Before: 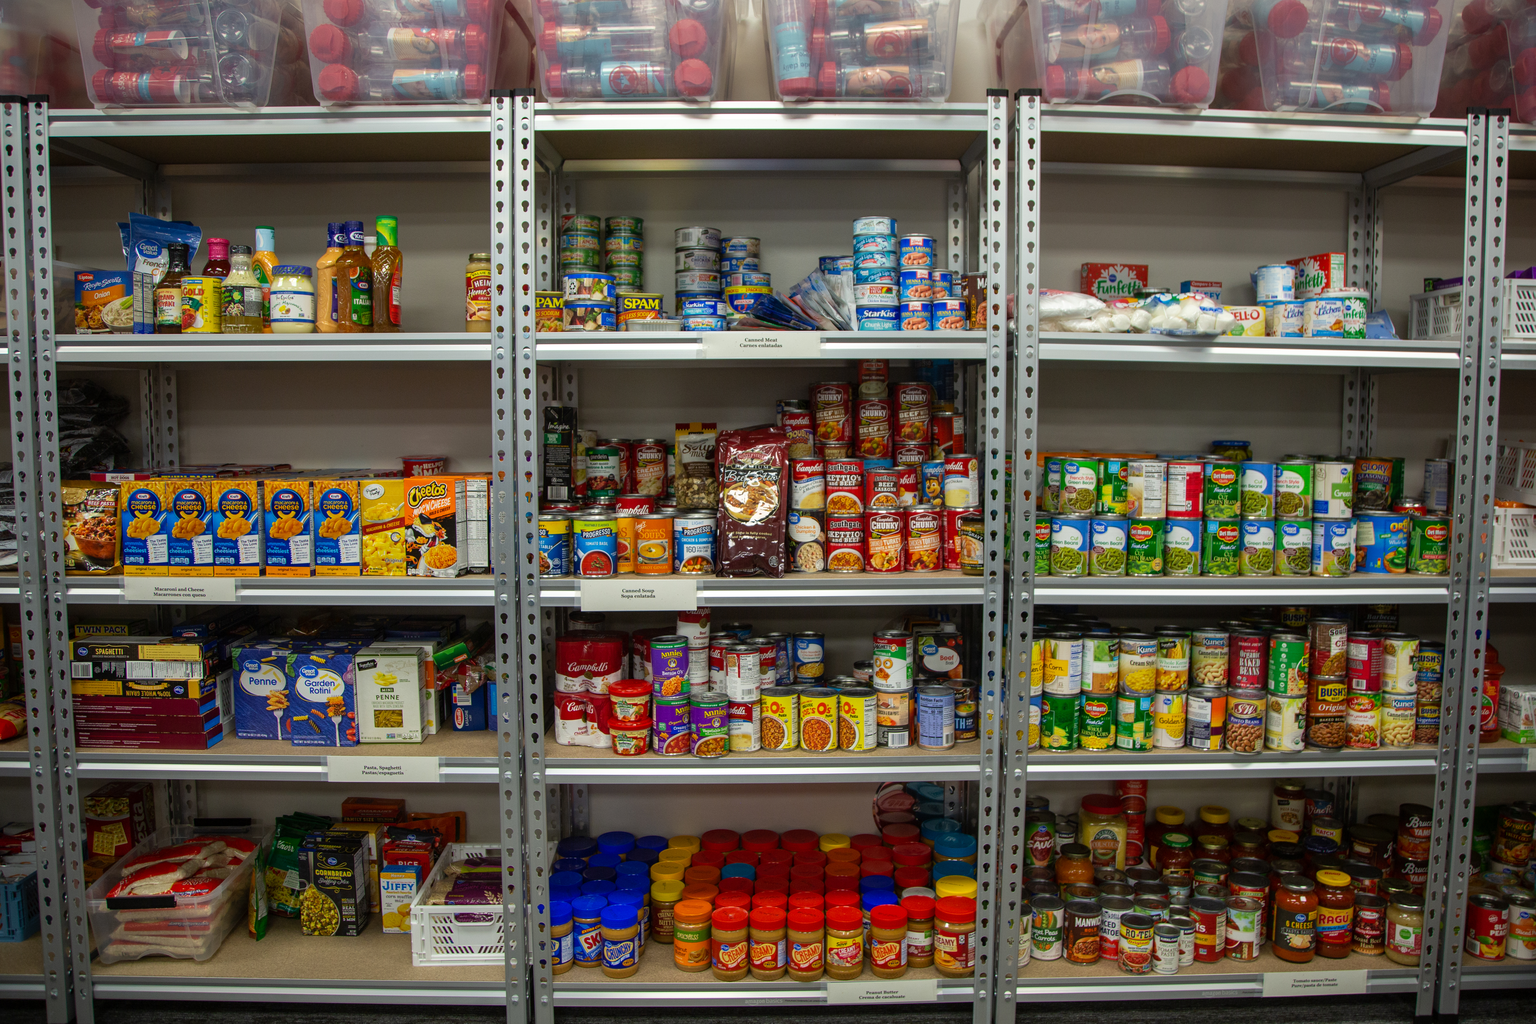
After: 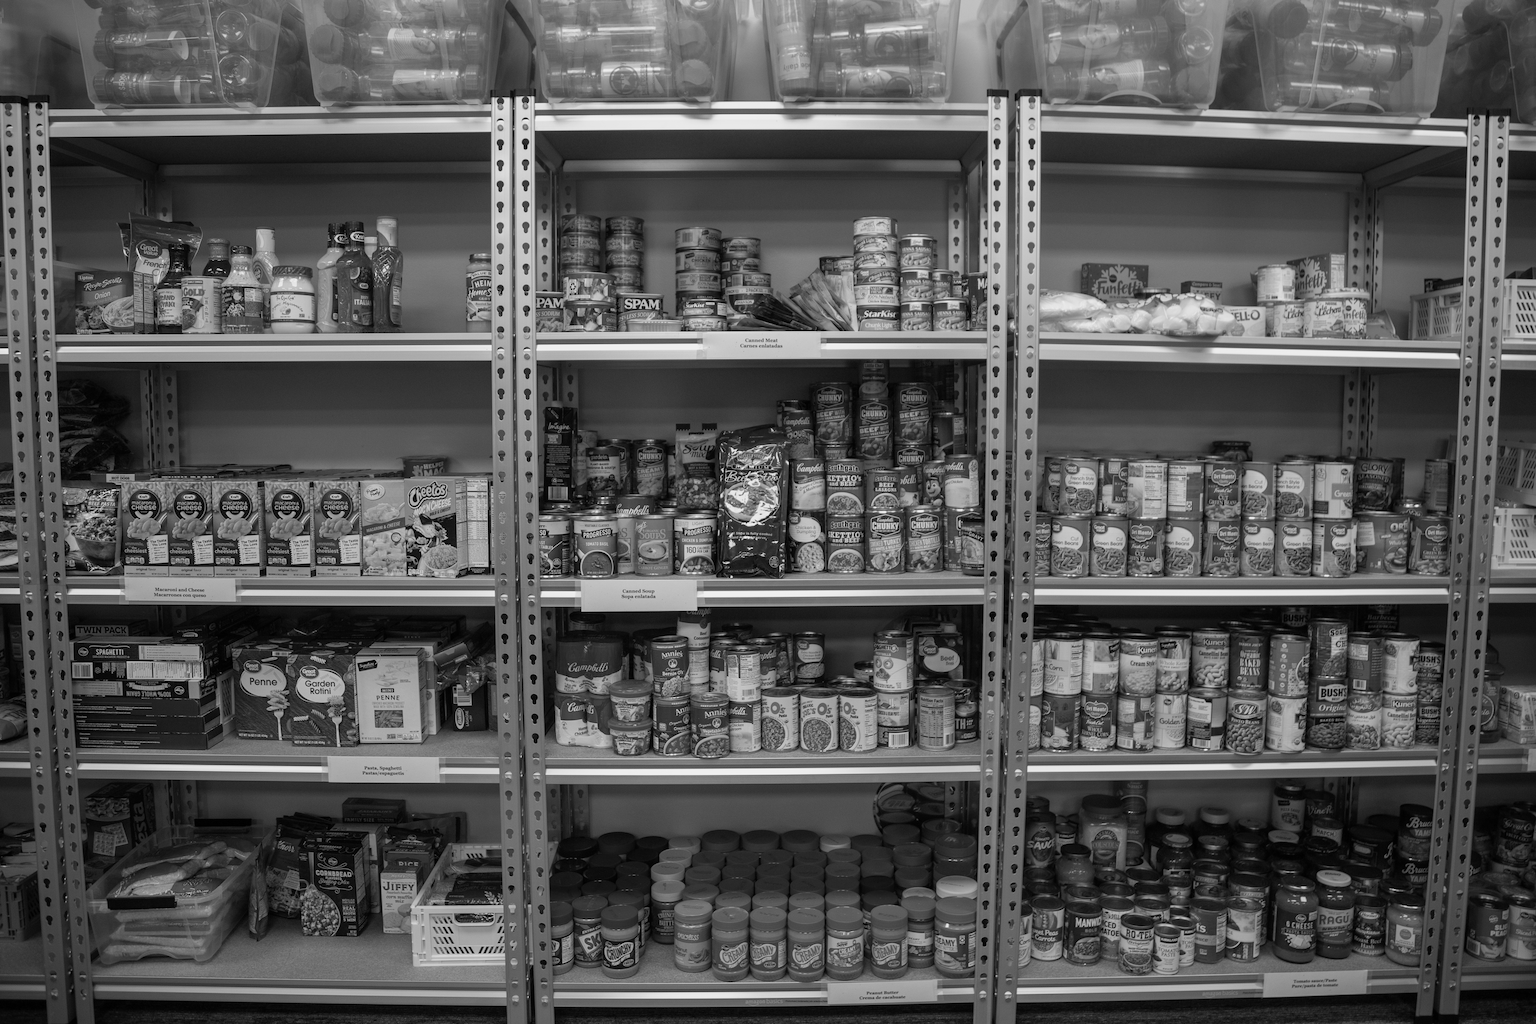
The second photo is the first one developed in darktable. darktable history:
monochrome: a 14.95, b -89.96
color correction: highlights a* 19.59, highlights b* 27.49, shadows a* 3.46, shadows b* -17.28, saturation 0.73
